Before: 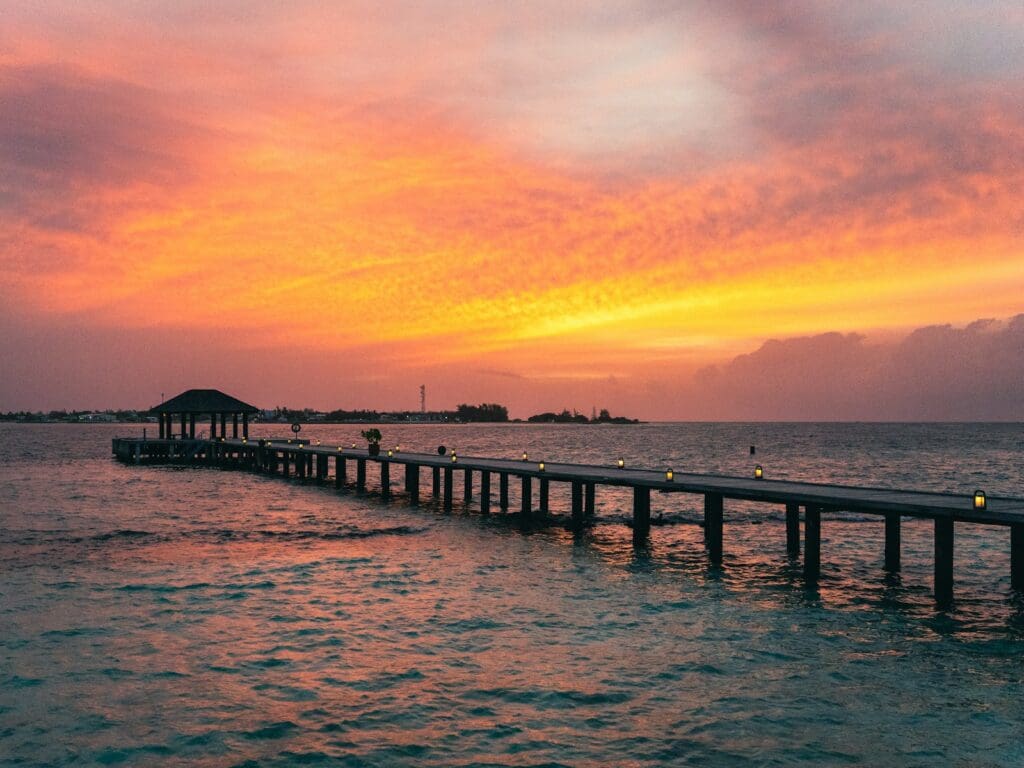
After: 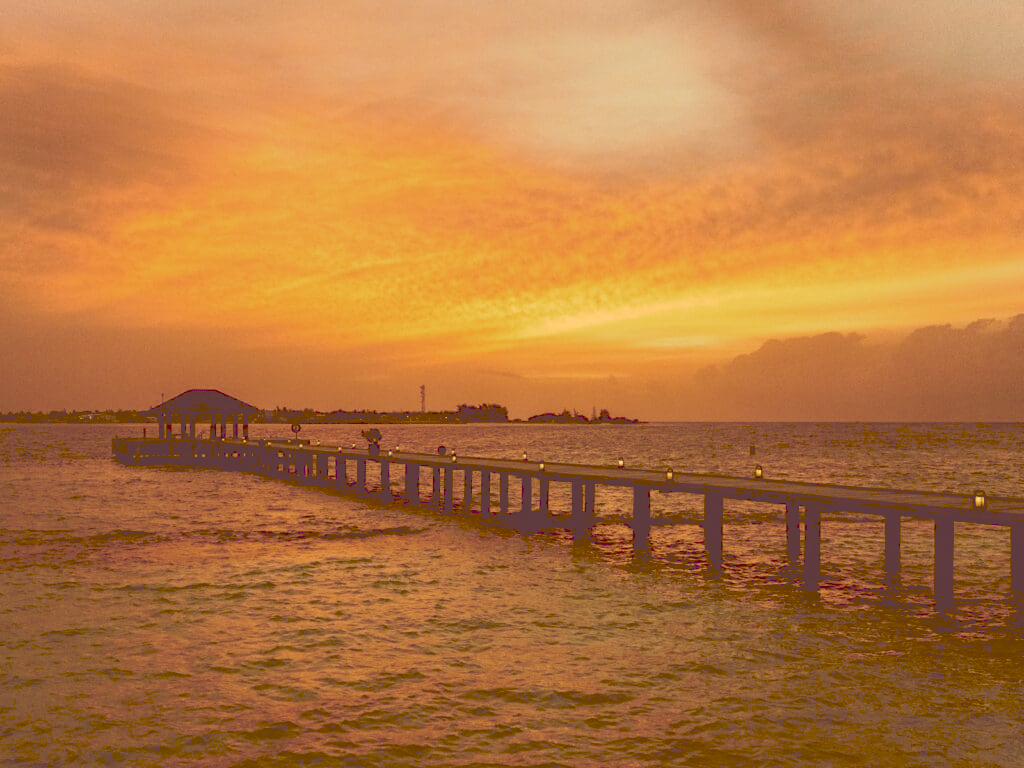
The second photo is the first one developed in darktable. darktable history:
tone curve: curves: ch0 [(0, 0) (0.003, 0.264) (0.011, 0.264) (0.025, 0.265) (0.044, 0.269) (0.069, 0.273) (0.1, 0.28) (0.136, 0.292) (0.177, 0.309) (0.224, 0.336) (0.277, 0.371) (0.335, 0.412) (0.399, 0.469) (0.468, 0.533) (0.543, 0.595) (0.623, 0.66) (0.709, 0.73) (0.801, 0.8) (0.898, 0.854) (1, 1)], preserve colors none
color look up table: target L [96.59, 90.09, 85.53, 83.56, 81.1, 70.07, 65.02, 57.7, 53.58, 52.82, 53.69, 38.38, 38.02, 36.57, 17.09, 202.77, 85.8, 82.09, 74.48, 67.11, 62.05, 53.07, 51.27, 49.14, 39.76, 31.42, 28.09, 20.4, 12.41, 8.937, 95.74, 83.97, 80.44, 72.25, 56.53, 66.72, 52.79, 74.79, 59.56, 46.82, 32.05, 41.26, 19.6, 14.39, 83.19, 84.23, 68.5, 62.46, 37.79], target a [11.7, 11.19, -11.76, -31.52, -3.618, -17.85, 7.234, -16.95, -8.253, 13.21, 11.2, 6.56, 8.637, 4.584, 29.79, 0, 13.37, 20.95, 27.14, 27.27, 43.46, 30.19, 51.85, 59.18, 28.91, 46.34, 28.87, 51.54, 50.11, 43.68, 15.57, 25.44, 22.18, 19.25, 58.38, 36.59, 62.42, 25.36, 28.84, 32.76, 22.43, 45.82, 48.45, 53.92, 0.075, 11.8, 7.451, 9.483, 19.44], target b [46.31, 76.16, 36.42, 59.13, 59.77, 91.34, 101.5, 62.24, 91.63, 90.22, 44.24, 65.7, 64.71, 62.68, 29.25, -0.002, 57.11, 46.03, 30.03, 88.92, 49.83, 43.3, 87.76, 57.36, 67.93, 53.51, 48.16, 34.95, 21.12, 15.19, 26.11, 12.51, 6.935, 13.89, 19.75, -2.416, 5.511, -2.125, -3.846, 7.953, 54.56, -12.27, 33.08, 24.13, 16.58, 14.48, 34.52, 15.1, 23.82], num patches 49
